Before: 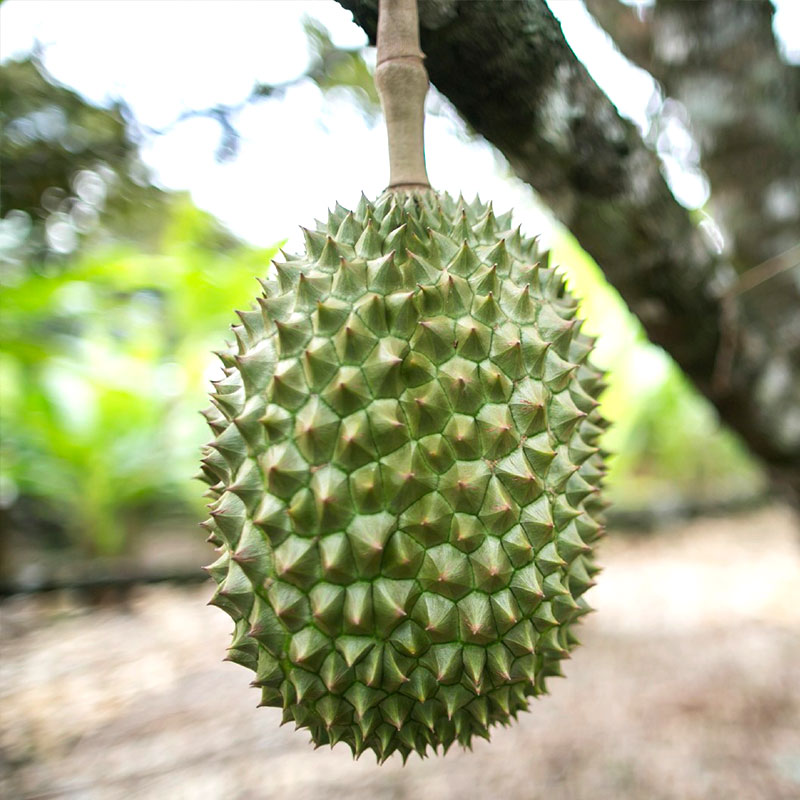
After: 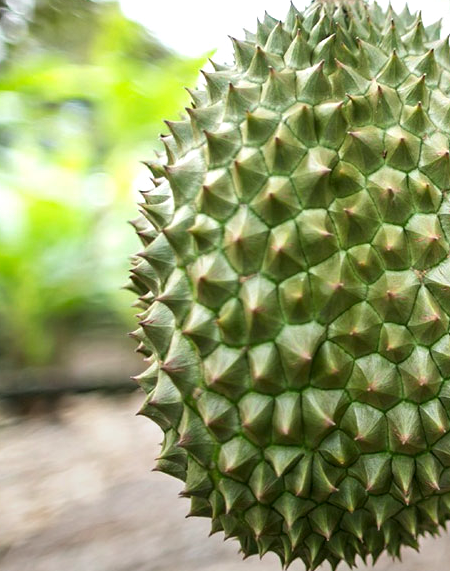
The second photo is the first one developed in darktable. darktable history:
white balance: emerald 1
contrast equalizer: y [[0.5, 0.501, 0.532, 0.538, 0.54, 0.541], [0.5 ×6], [0.5 ×6], [0 ×6], [0 ×6]]
crop: left 8.966%, top 23.852%, right 34.699%, bottom 4.703%
graduated density: rotation -180°, offset 24.95
